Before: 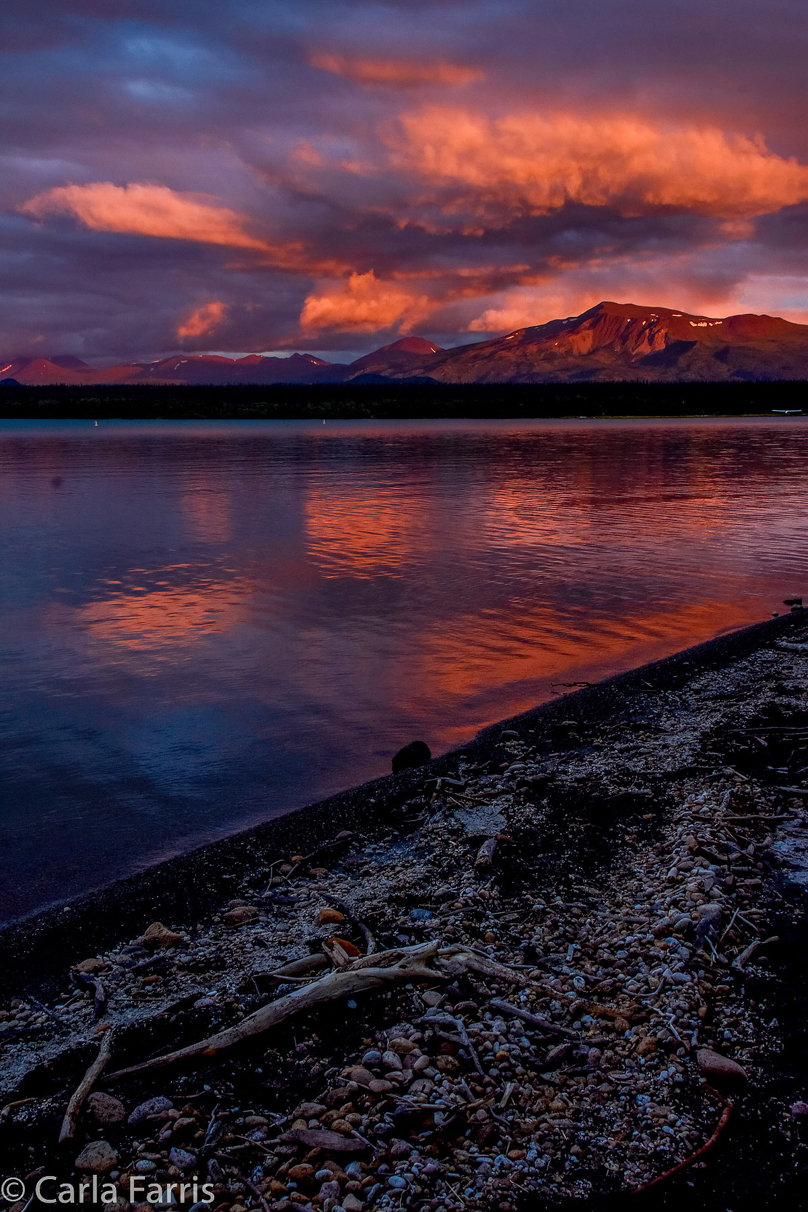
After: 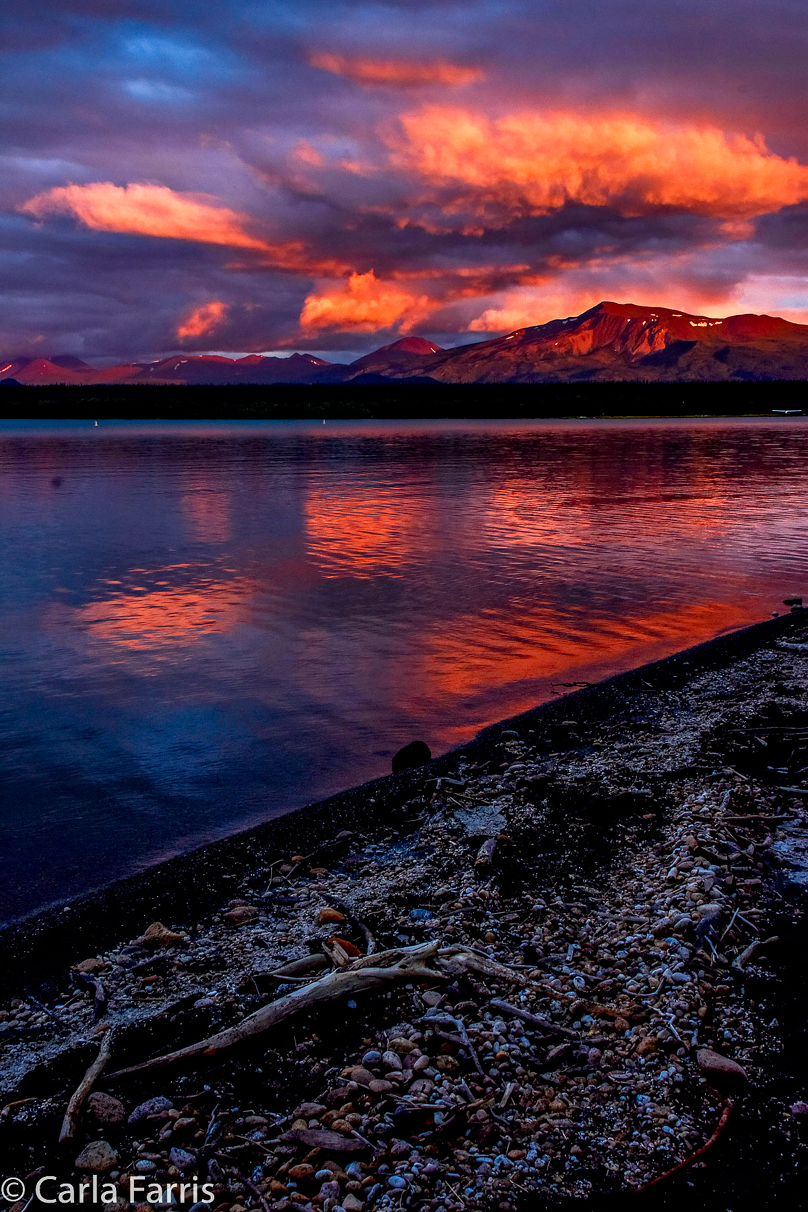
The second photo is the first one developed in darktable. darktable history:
base curve: curves: ch0 [(0, 0) (0.005, 0.002) (0.193, 0.295) (0.399, 0.664) (0.75, 0.928) (1, 1)], preserve colors none
haze removal: compatibility mode true, adaptive false
